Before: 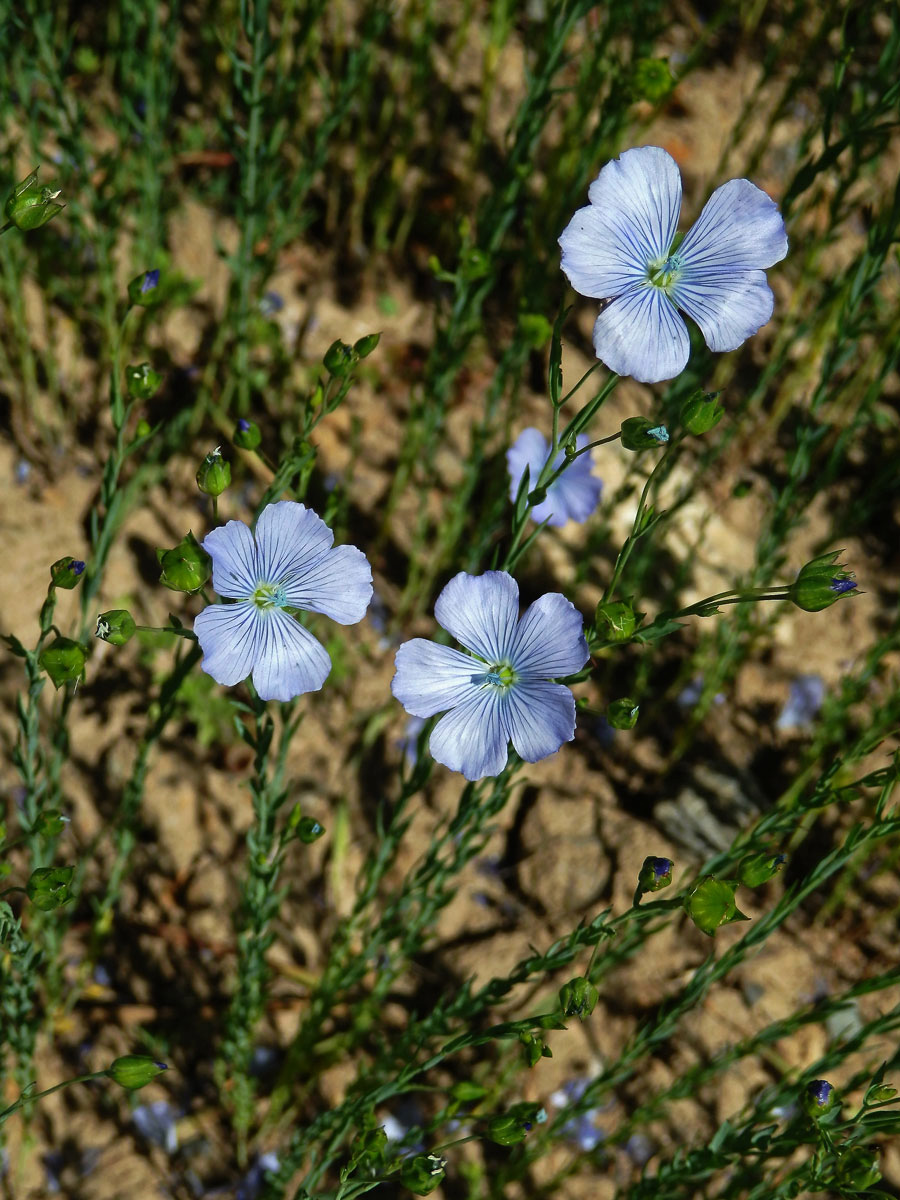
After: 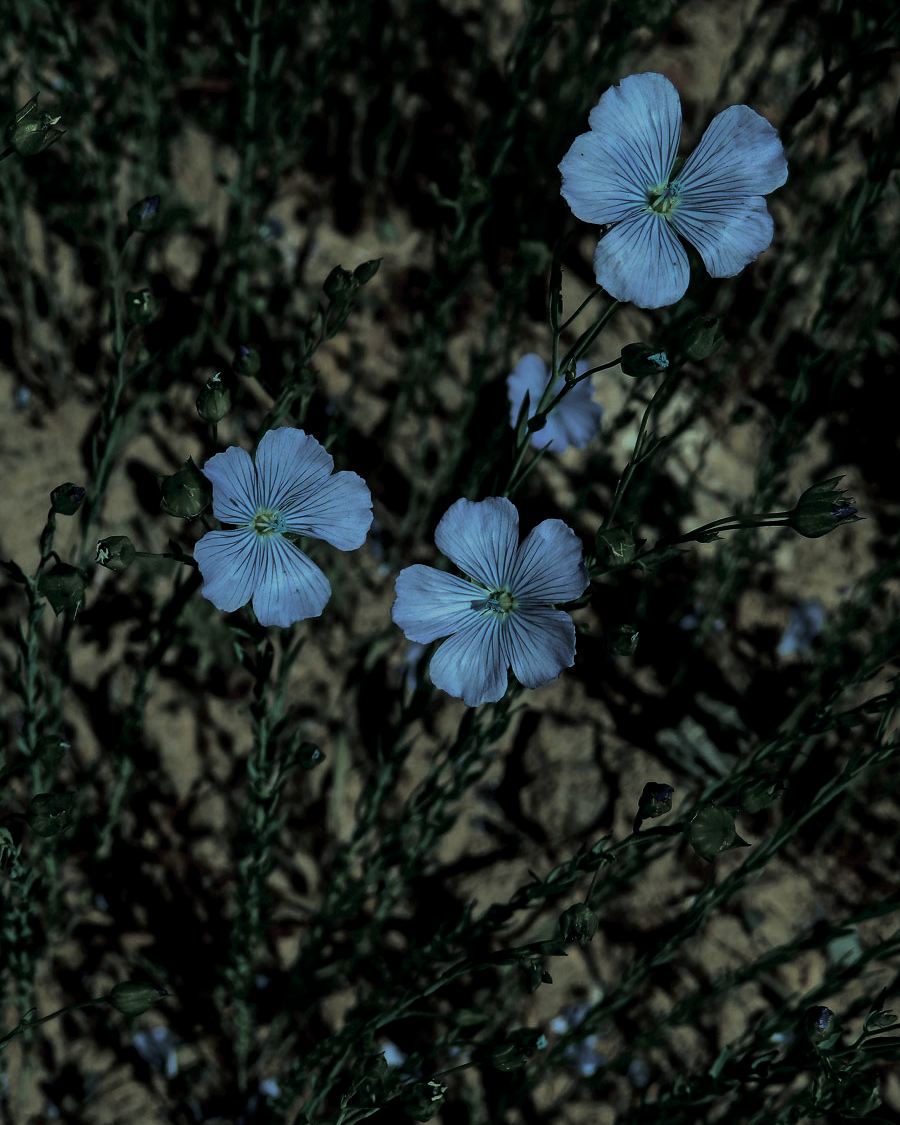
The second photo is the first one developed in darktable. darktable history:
color calibration: illuminant F (fluorescent), F source F9 (Cool White Deluxe 4150 K) – high CRI, x 0.374, y 0.373, temperature 4158.34 K
split-toning: shadows › hue 201.6°, shadows › saturation 0.16, highlights › hue 50.4°, highlights › saturation 0.2, balance -49.9
crop and rotate: top 6.25%
color zones: curves: ch0 [(0.11, 0.396) (0.195, 0.36) (0.25, 0.5) (0.303, 0.412) (0.357, 0.544) (0.75, 0.5) (0.967, 0.328)]; ch1 [(0, 0.468) (0.112, 0.512) (0.202, 0.6) (0.25, 0.5) (0.307, 0.352) (0.357, 0.544) (0.75, 0.5) (0.963, 0.524)]
tone curve: curves: ch0 [(0, 0.01) (0.052, 0.045) (0.136, 0.133) (0.29, 0.332) (0.453, 0.531) (0.676, 0.751) (0.89, 0.919) (1, 1)]; ch1 [(0, 0) (0.094, 0.081) (0.285, 0.299) (0.385, 0.403) (0.446, 0.443) (0.502, 0.5) (0.544, 0.552) (0.589, 0.612) (0.722, 0.728) (1, 1)]; ch2 [(0, 0) (0.257, 0.217) (0.43, 0.421) (0.498, 0.507) (0.531, 0.544) (0.56, 0.579) (0.625, 0.642) (1, 1)], color space Lab, independent channels, preserve colors none
velvia: strength 75%
local contrast: detail 150%
exposure: exposure -2.446 EV, compensate highlight preservation false
